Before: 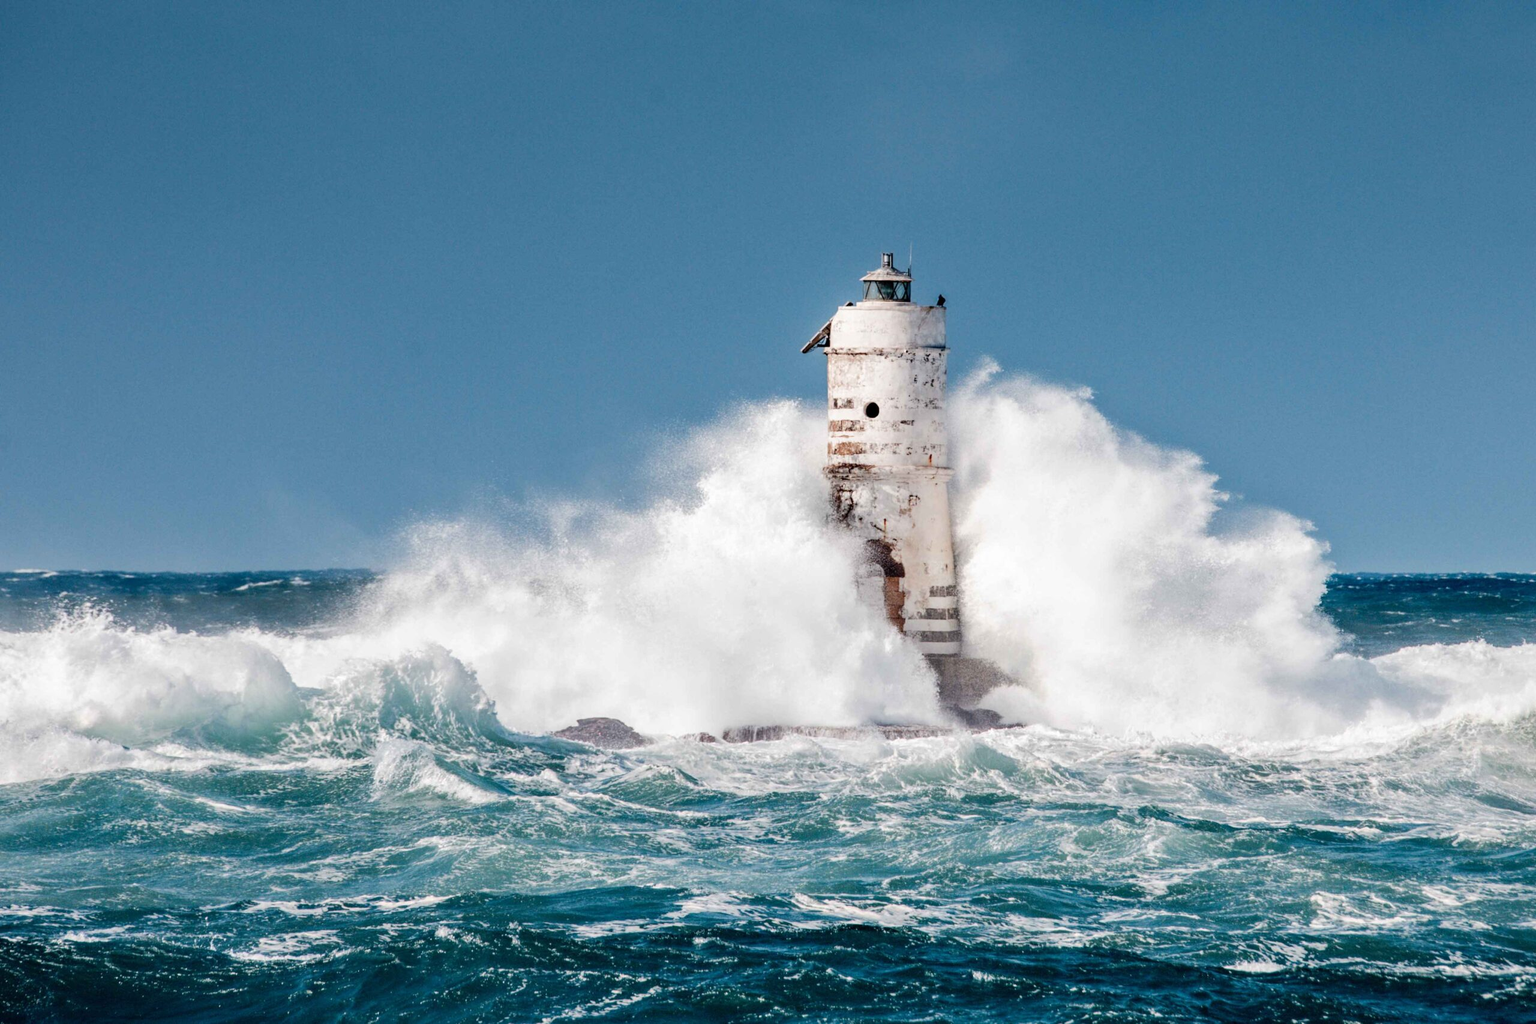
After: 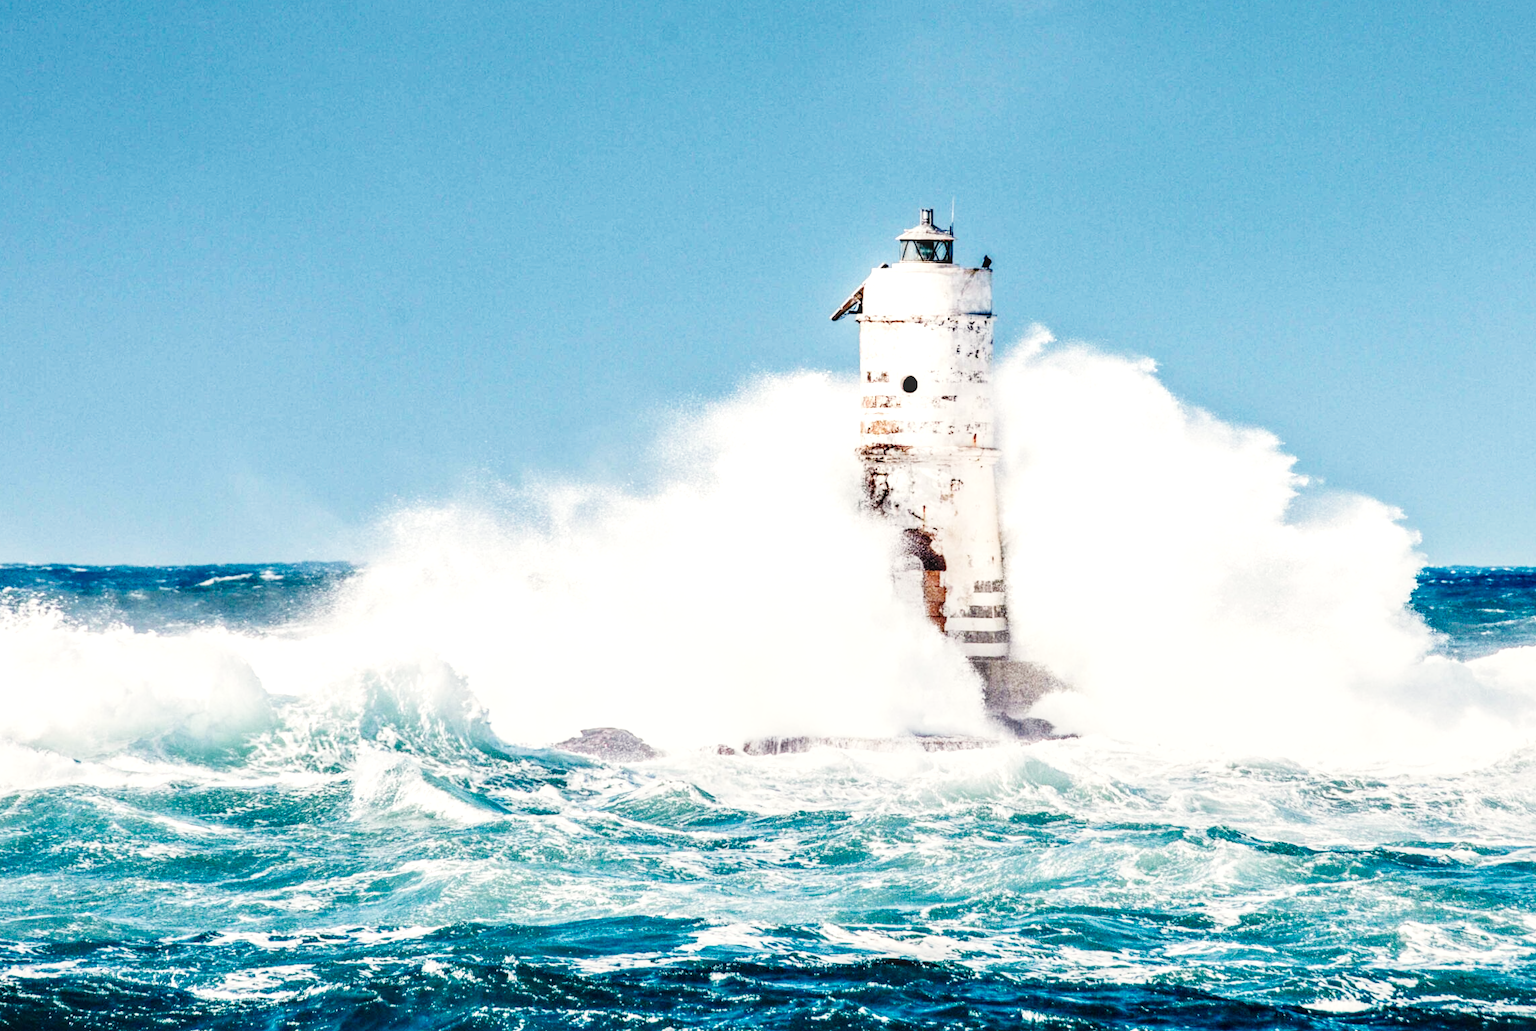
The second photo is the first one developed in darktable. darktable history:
base curve: curves: ch0 [(0, 0.003) (0.001, 0.002) (0.006, 0.004) (0.02, 0.022) (0.048, 0.086) (0.094, 0.234) (0.162, 0.431) (0.258, 0.629) (0.385, 0.8) (0.548, 0.918) (0.751, 0.988) (1, 1)], preserve colors none
color correction: highlights b* 2.91
local contrast: detail 130%
crop: left 3.718%, top 6.485%, right 6.648%, bottom 3.205%
